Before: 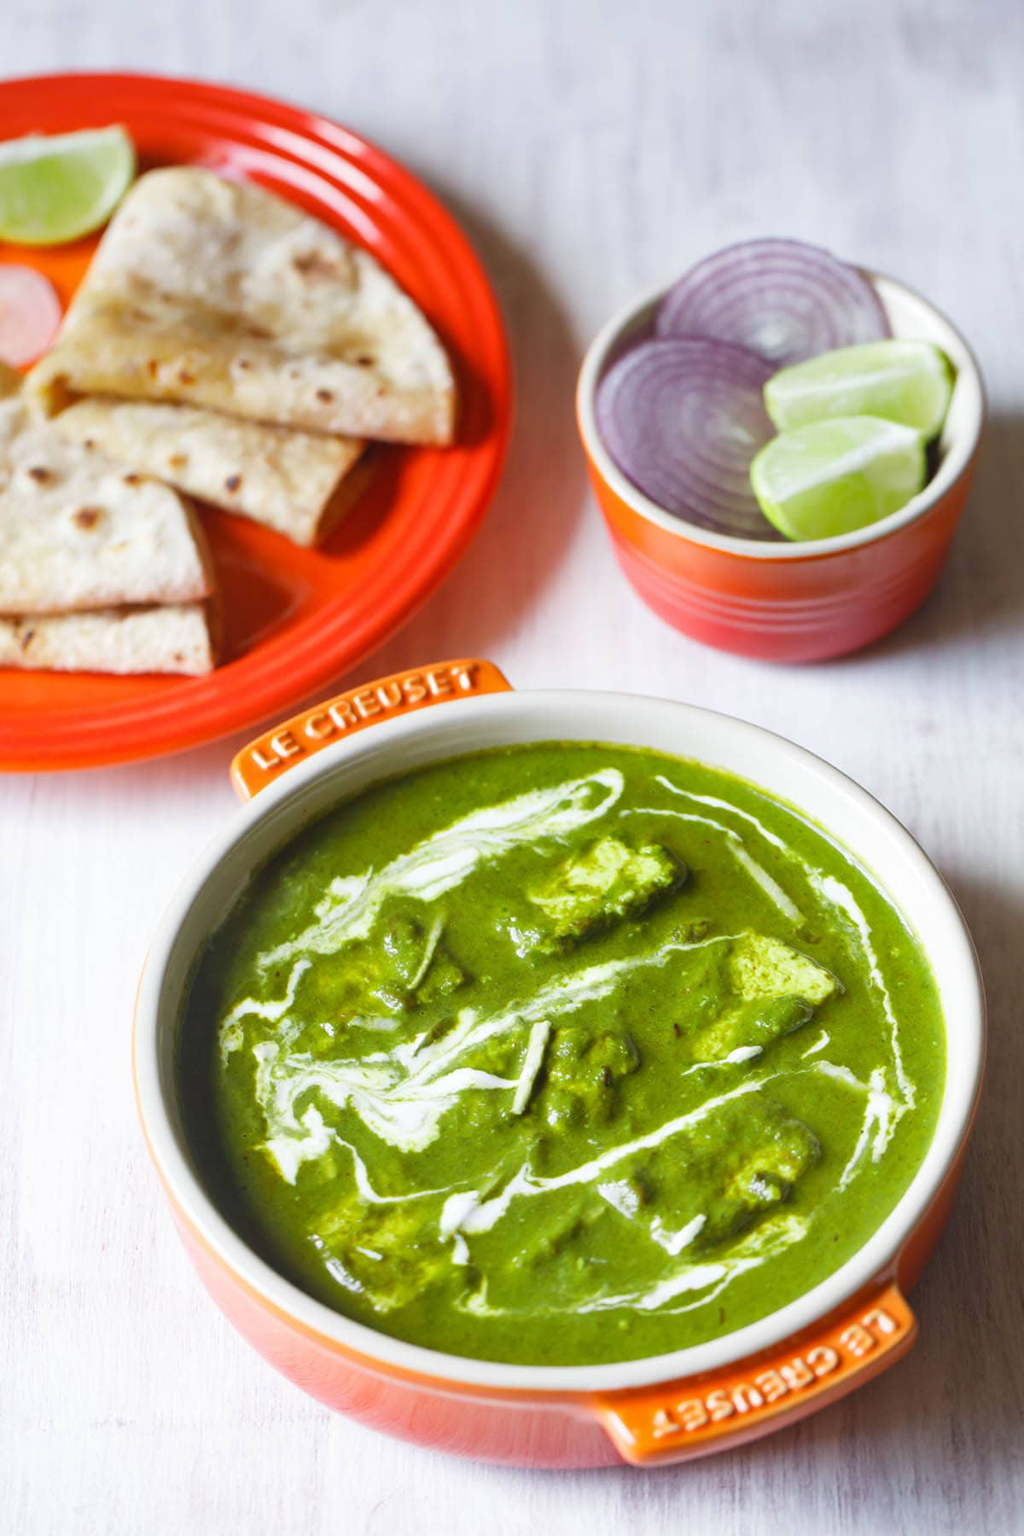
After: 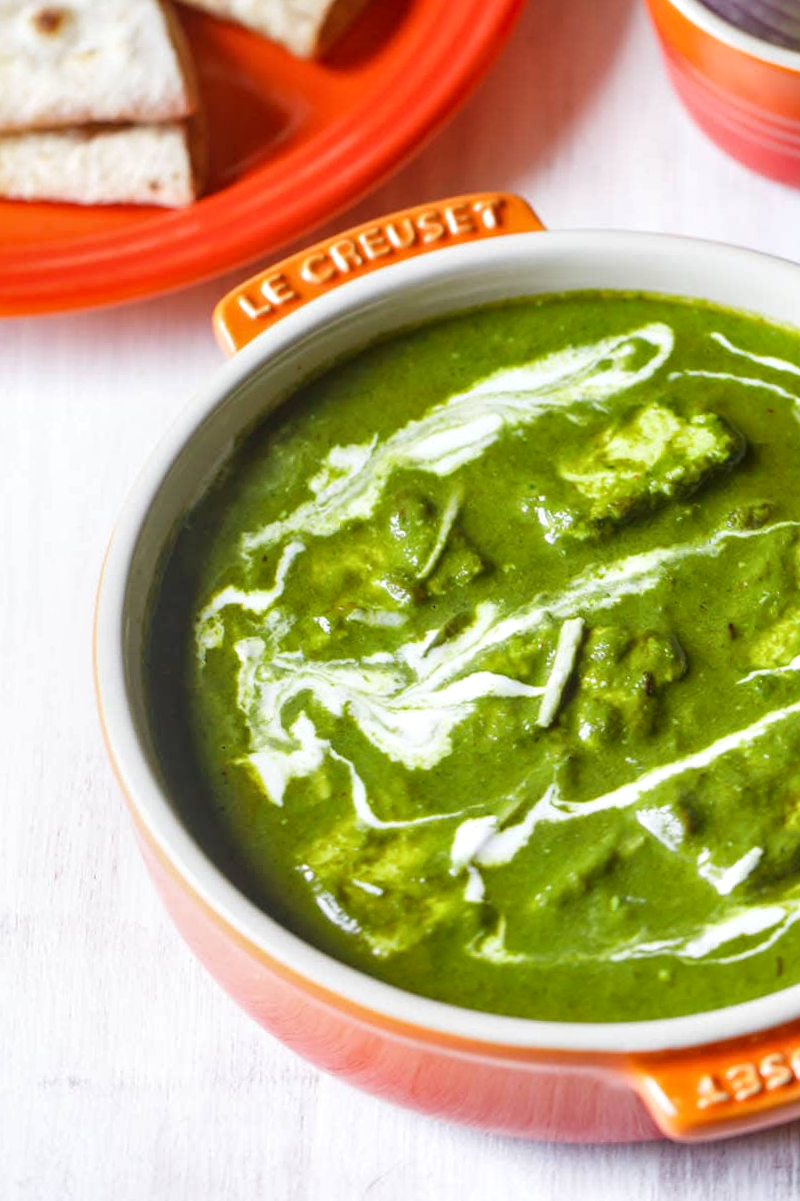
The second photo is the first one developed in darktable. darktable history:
local contrast: on, module defaults
crop and rotate: angle -0.82°, left 3.85%, top 31.828%, right 27.992%
